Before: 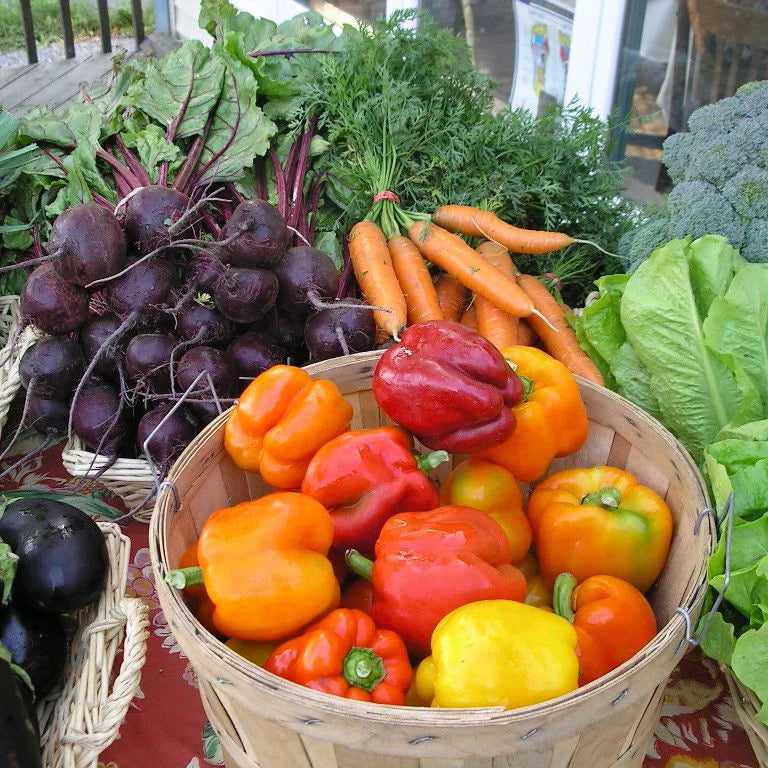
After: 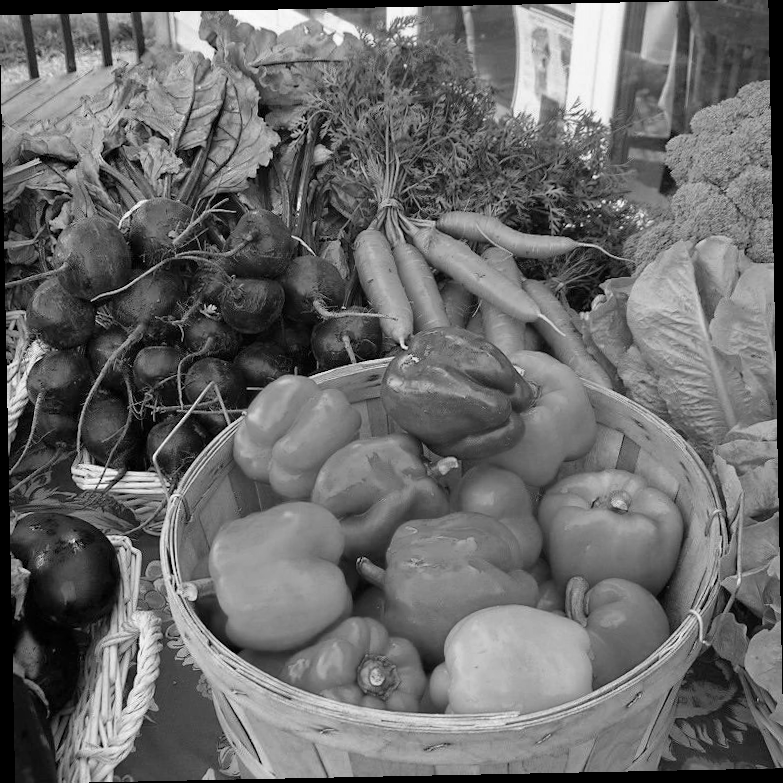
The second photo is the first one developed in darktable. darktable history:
haze removal: compatibility mode true, adaptive false
white balance: red 0.967, blue 1.049
color calibration: output gray [0.23, 0.37, 0.4, 0], gray › normalize channels true, illuminant same as pipeline (D50), adaptation XYZ, x 0.346, y 0.359, gamut compression 0
rotate and perspective: rotation -1.17°, automatic cropping off
